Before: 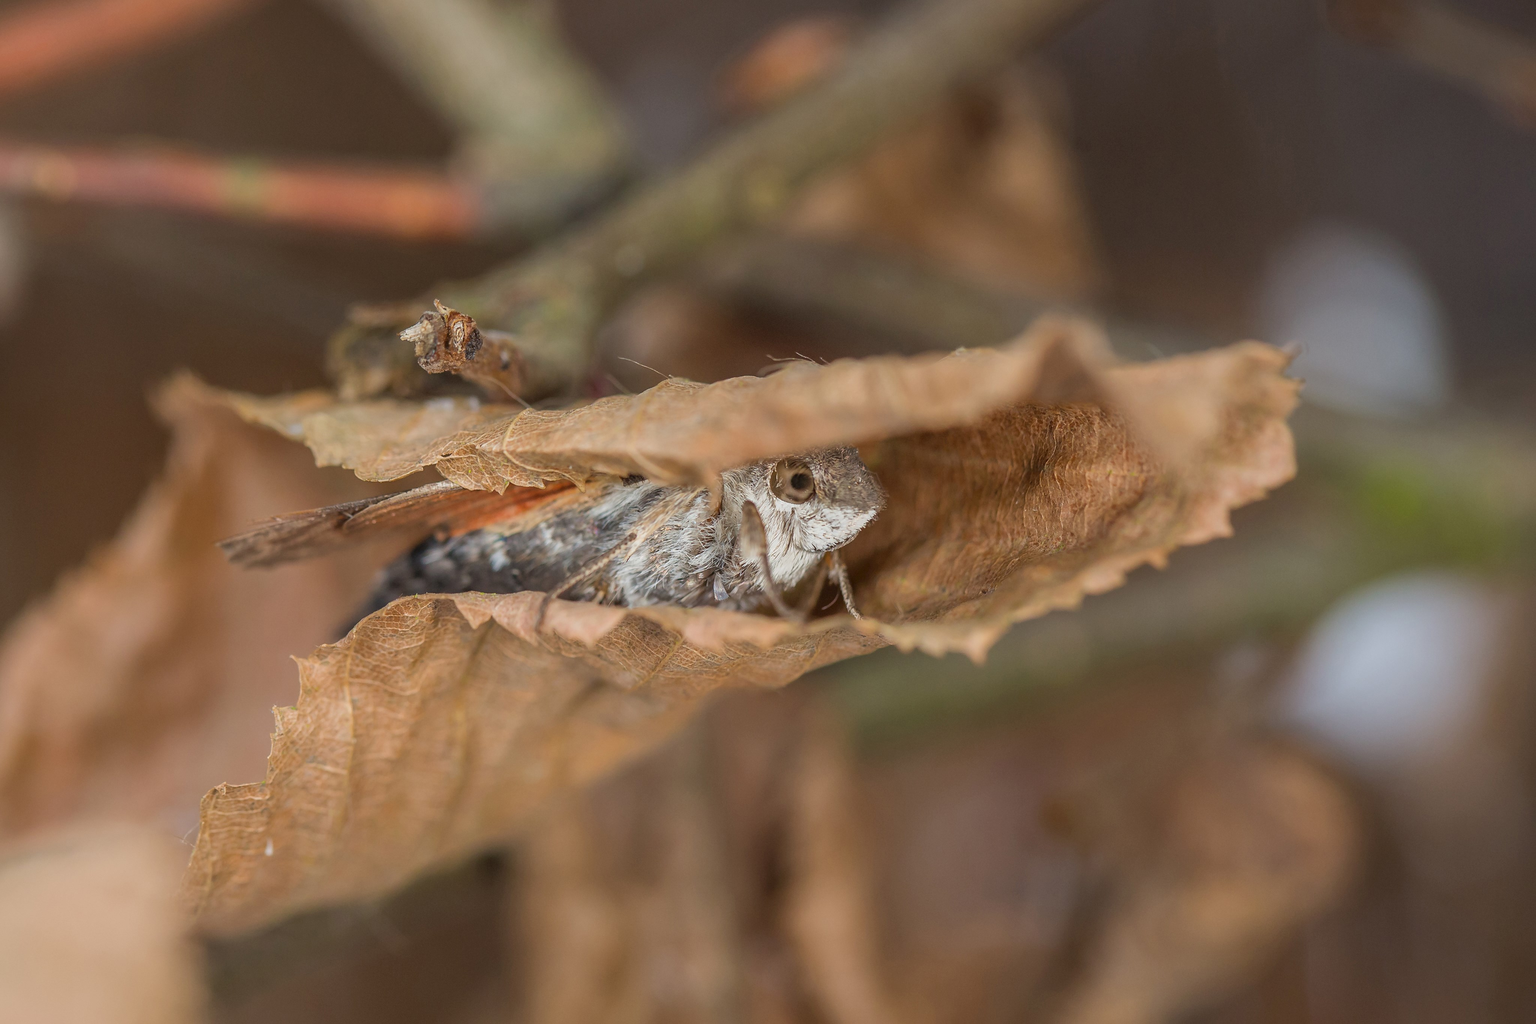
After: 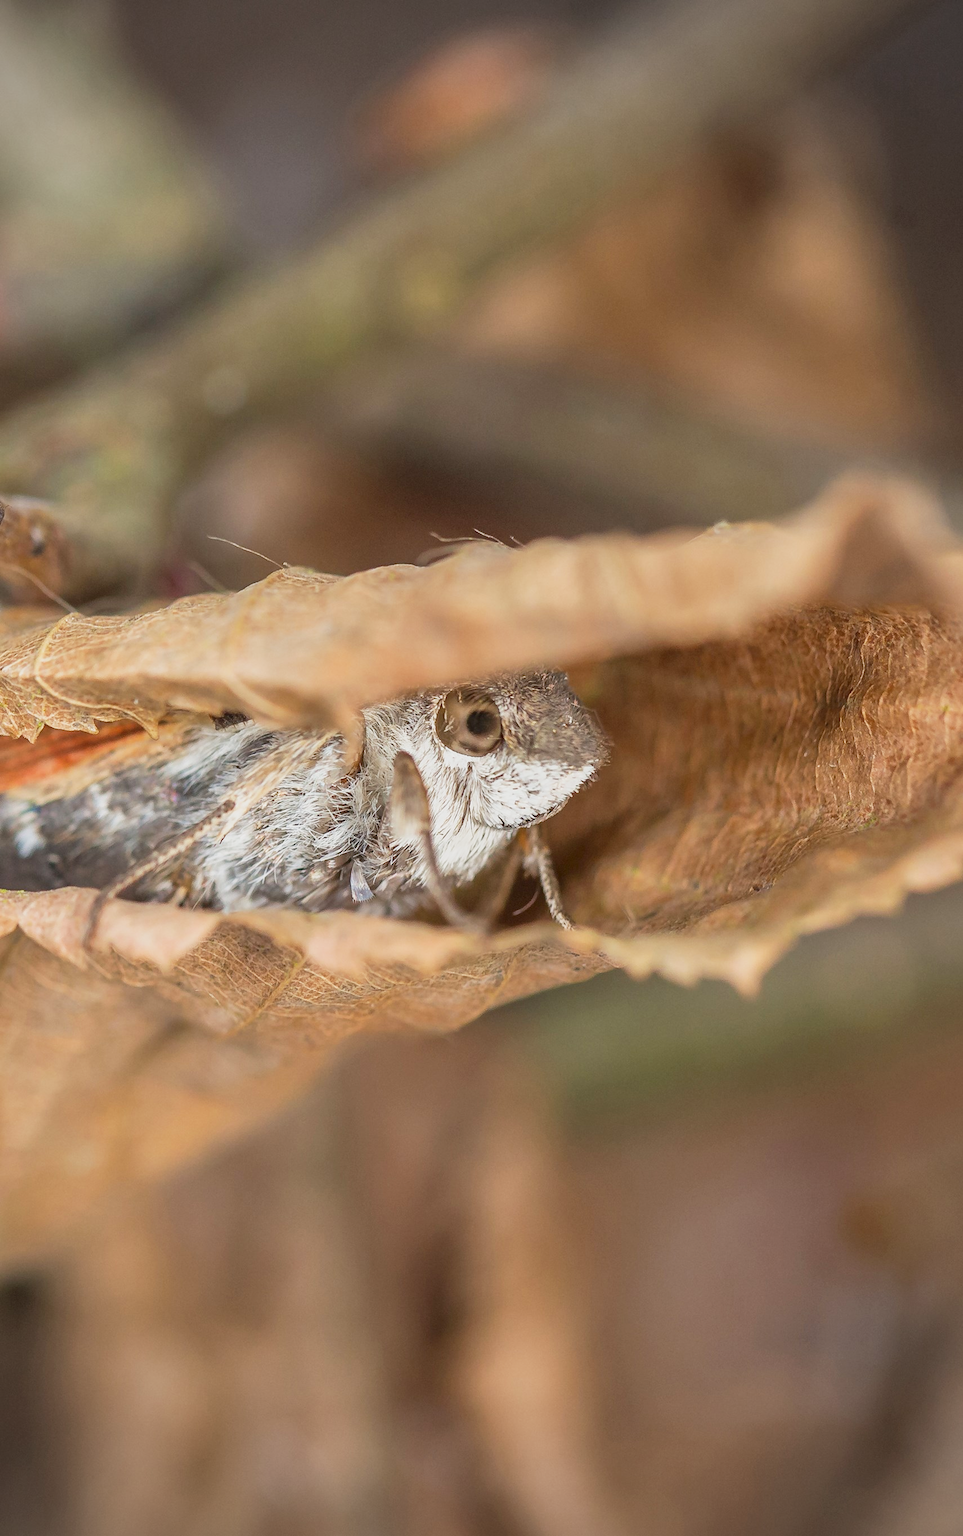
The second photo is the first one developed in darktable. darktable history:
crop: left 31.272%, right 26.884%
vignetting: unbound false
base curve: curves: ch0 [(0, 0) (0.088, 0.125) (0.176, 0.251) (0.354, 0.501) (0.613, 0.749) (1, 0.877)], preserve colors none
